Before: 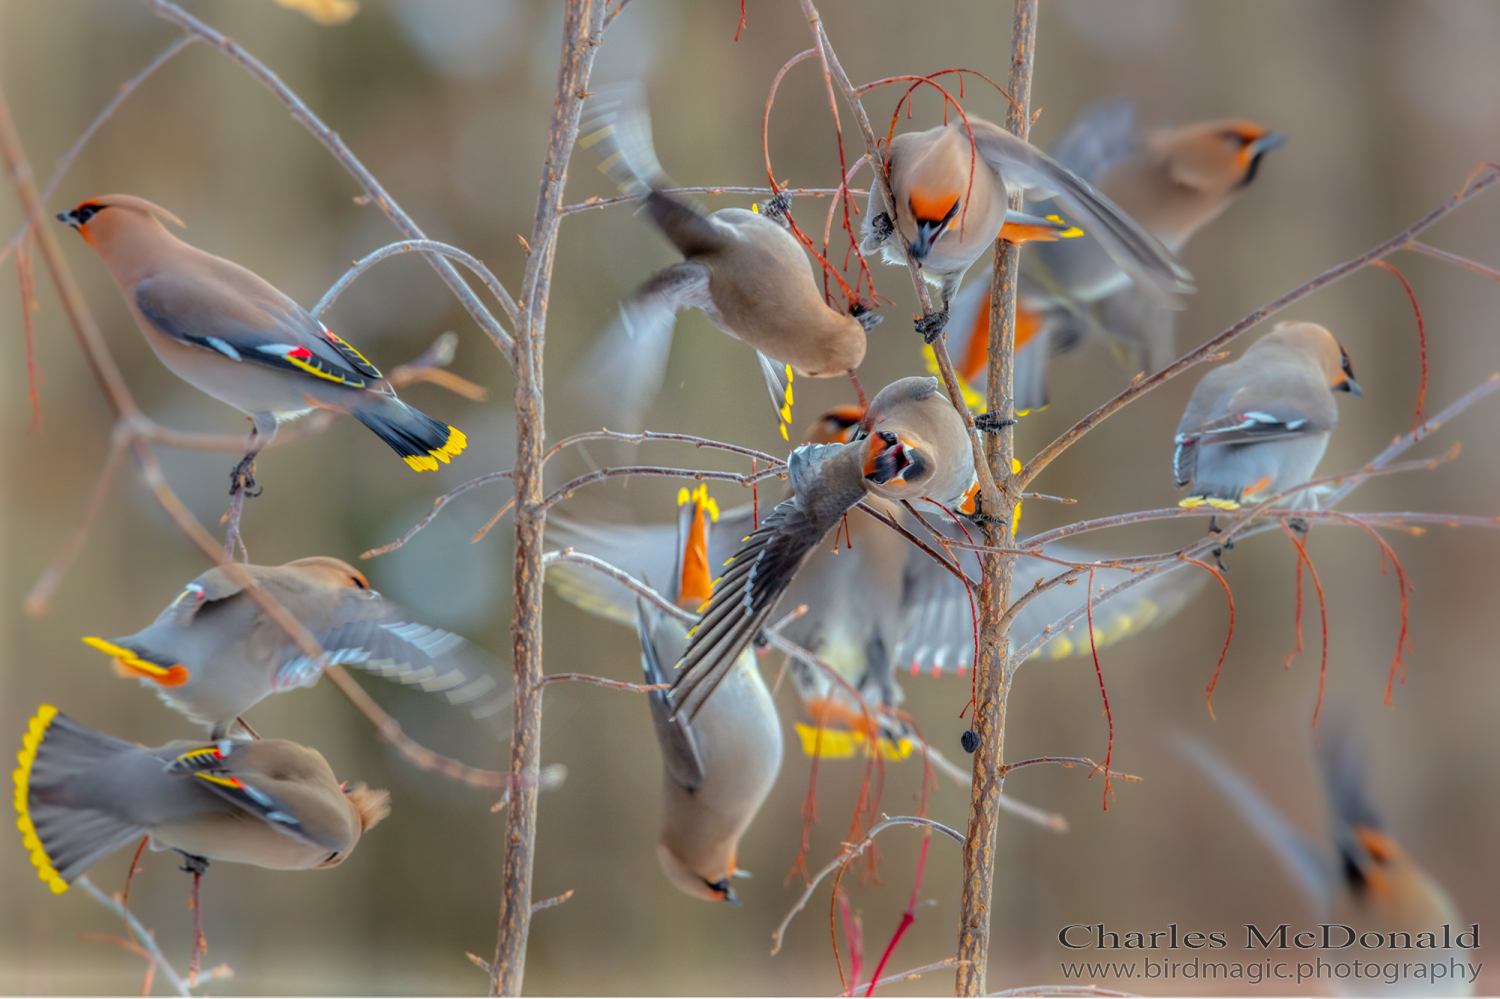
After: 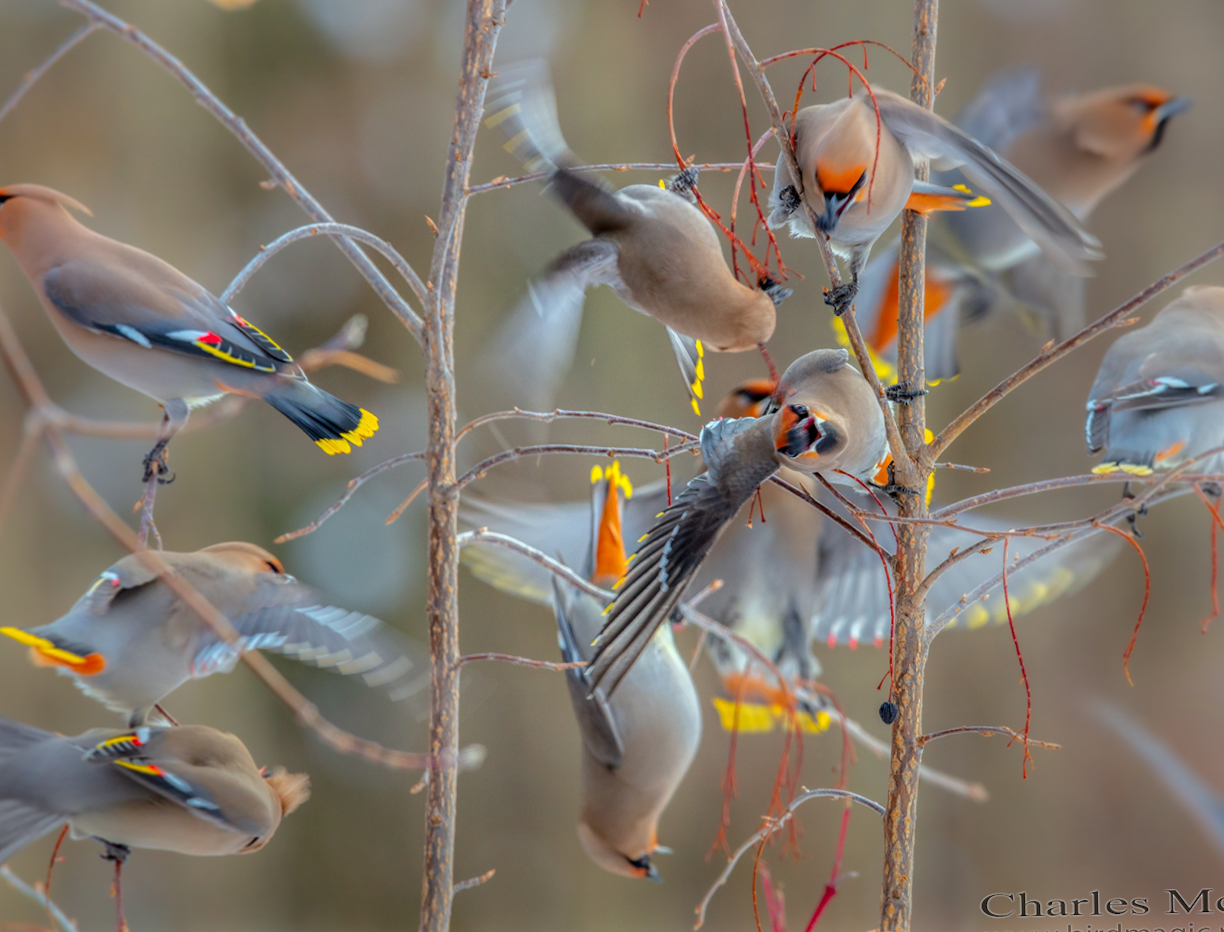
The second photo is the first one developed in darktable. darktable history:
crop and rotate: angle 1.24°, left 4.433%, top 0.957%, right 11.336%, bottom 2.659%
